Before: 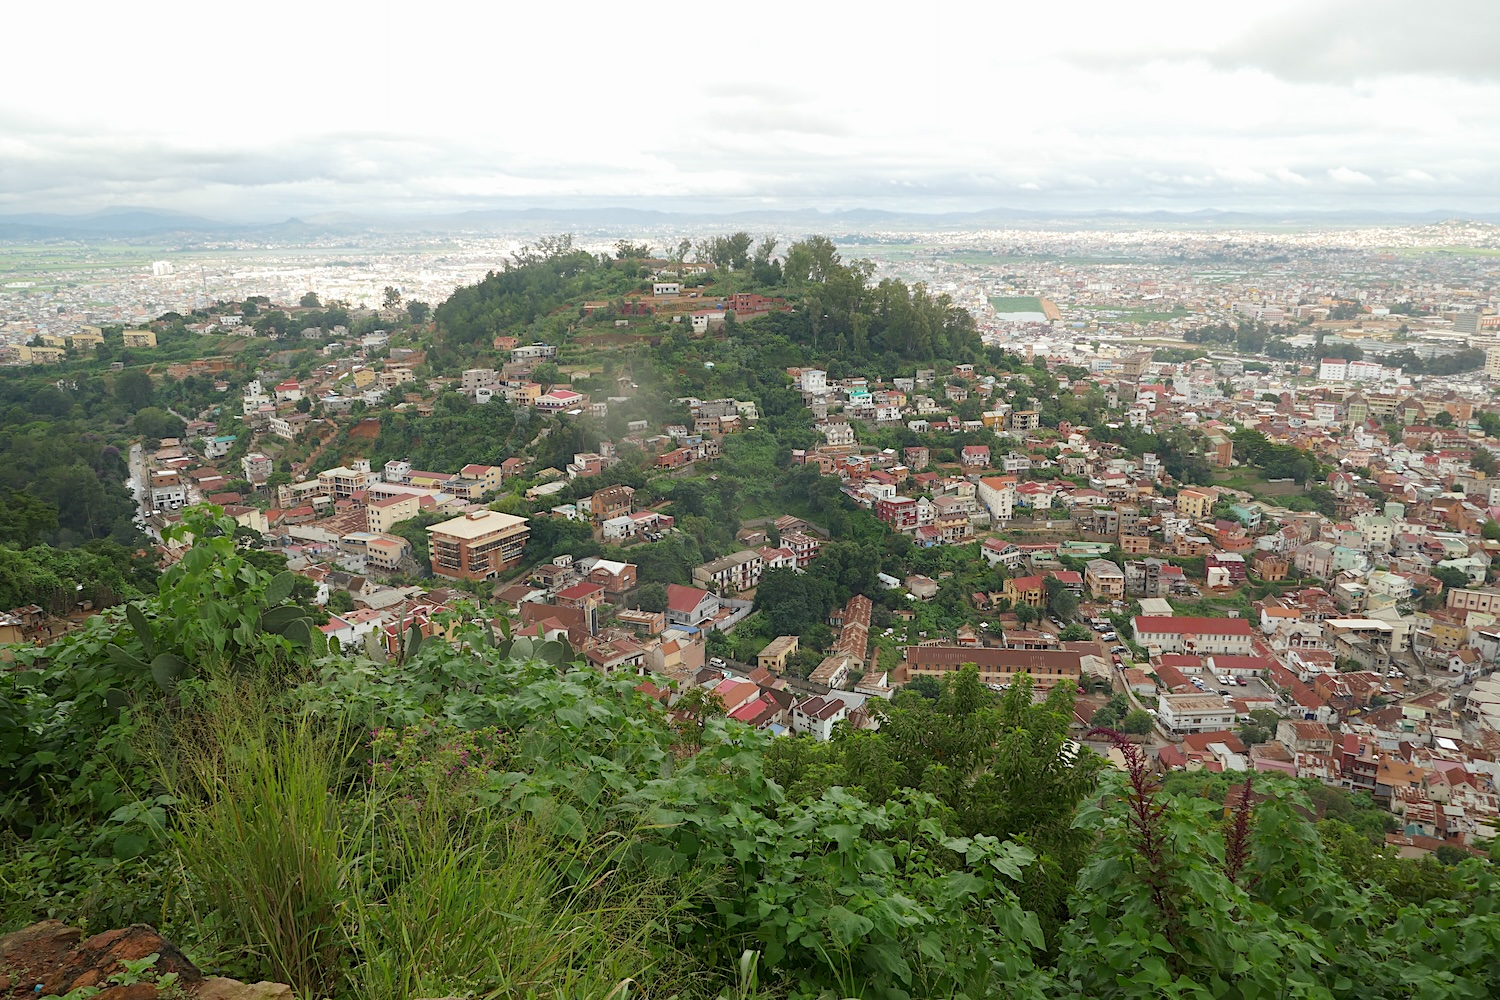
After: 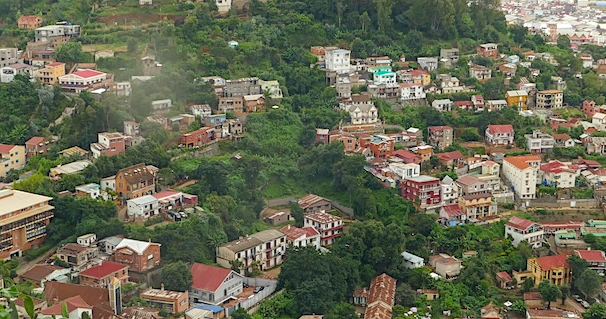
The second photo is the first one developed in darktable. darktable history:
crop: left 31.751%, top 32.172%, right 27.8%, bottom 35.83%
local contrast: on, module defaults
color balance rgb: perceptual saturation grading › global saturation 20%, global vibrance 20%
